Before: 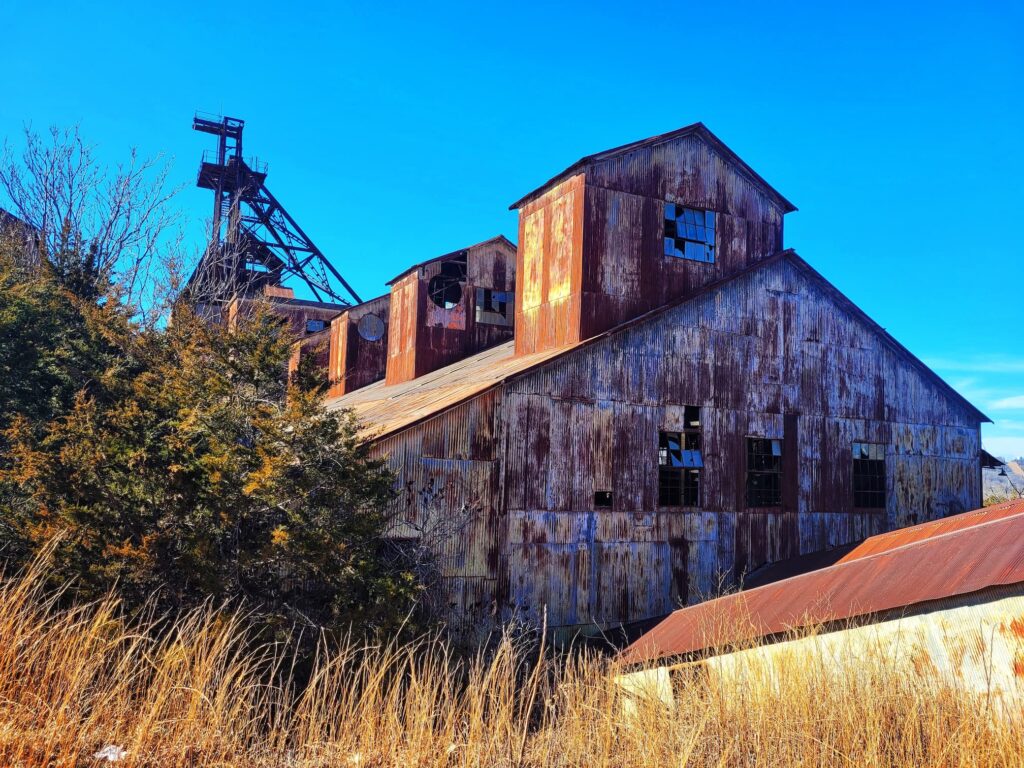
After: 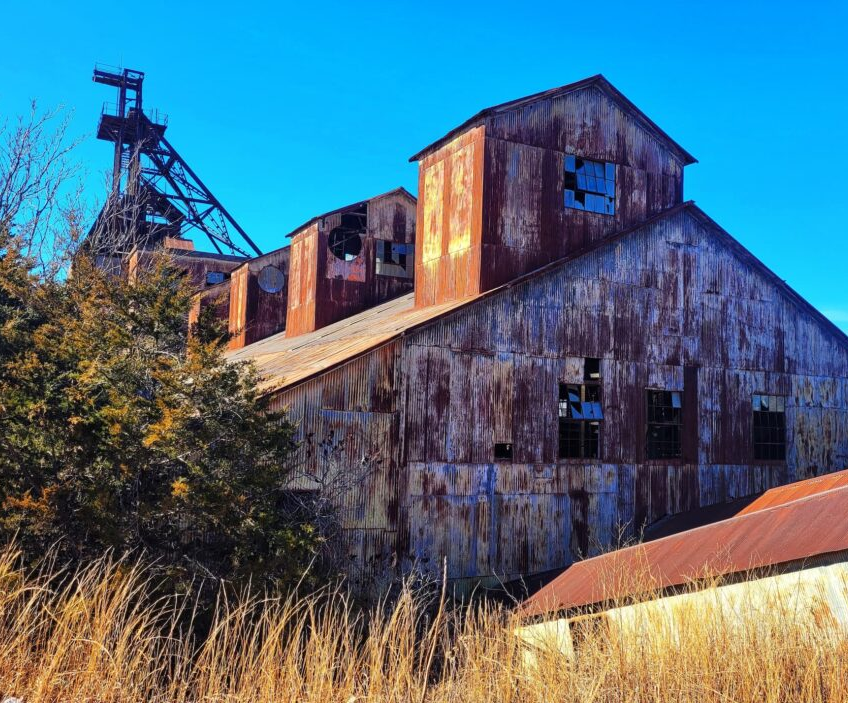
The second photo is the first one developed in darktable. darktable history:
crop: left 9.807%, top 6.259%, right 7.334%, bottom 2.177%
exposure: compensate highlight preservation false
